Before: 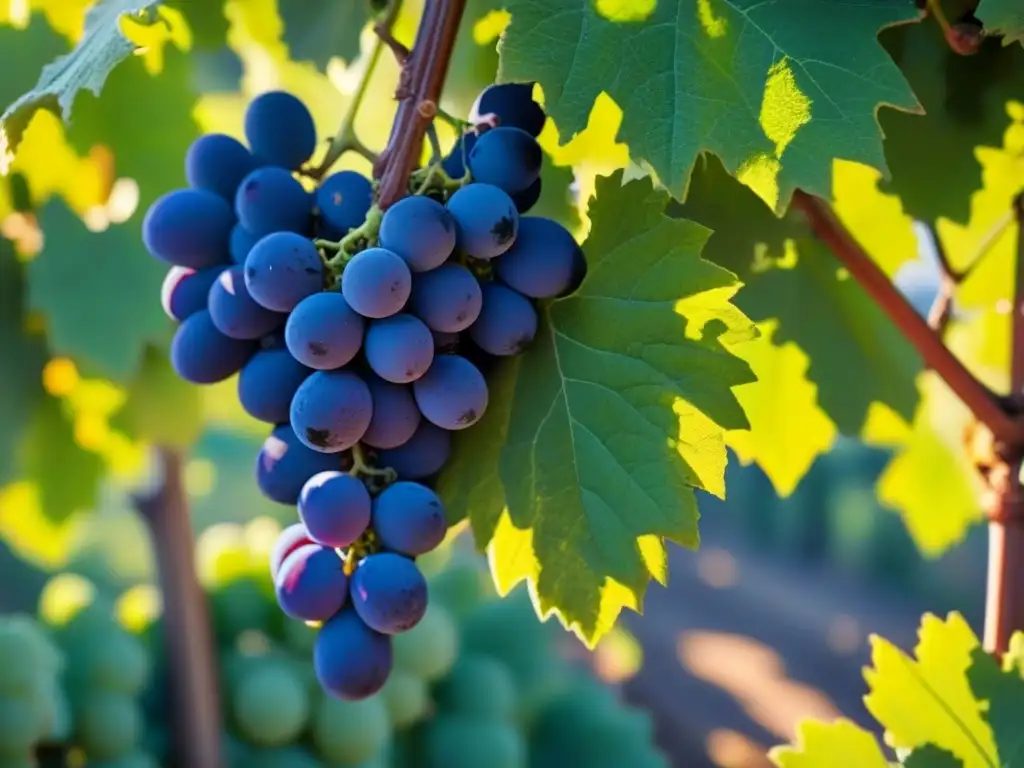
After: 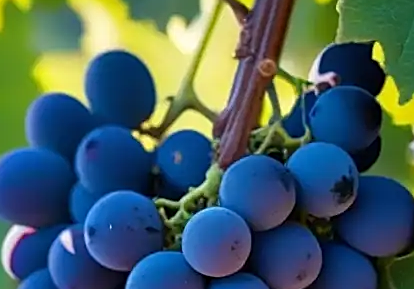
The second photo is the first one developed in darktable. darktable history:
crop: left 15.717%, top 5.45%, right 43.787%, bottom 56.835%
sharpen: on, module defaults
